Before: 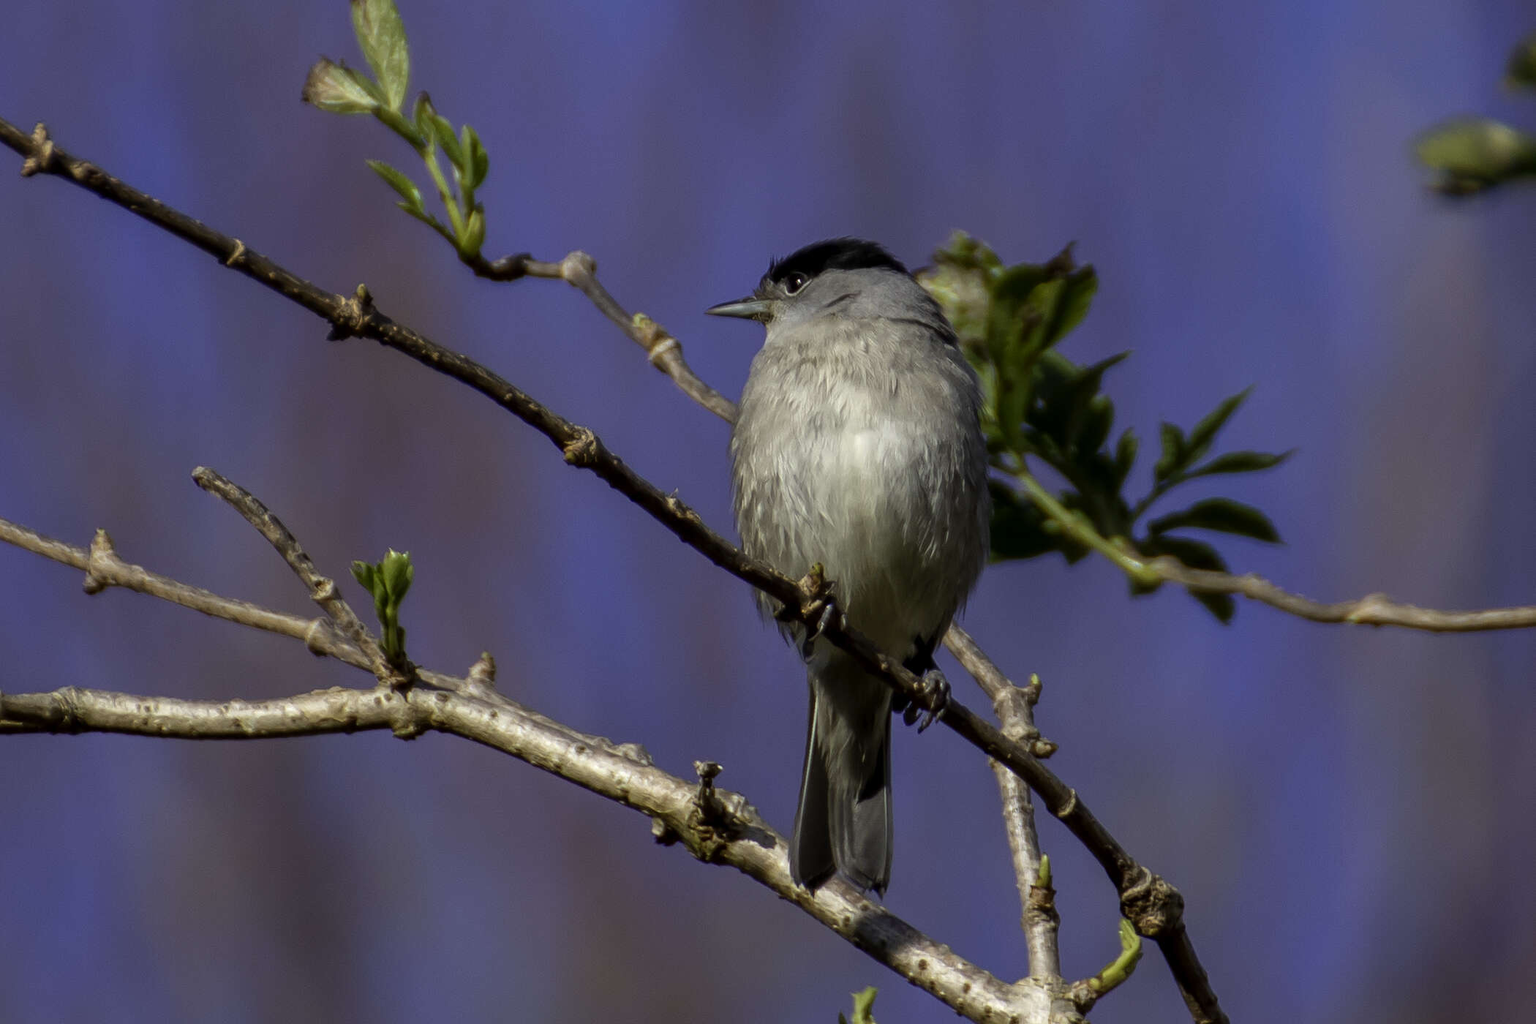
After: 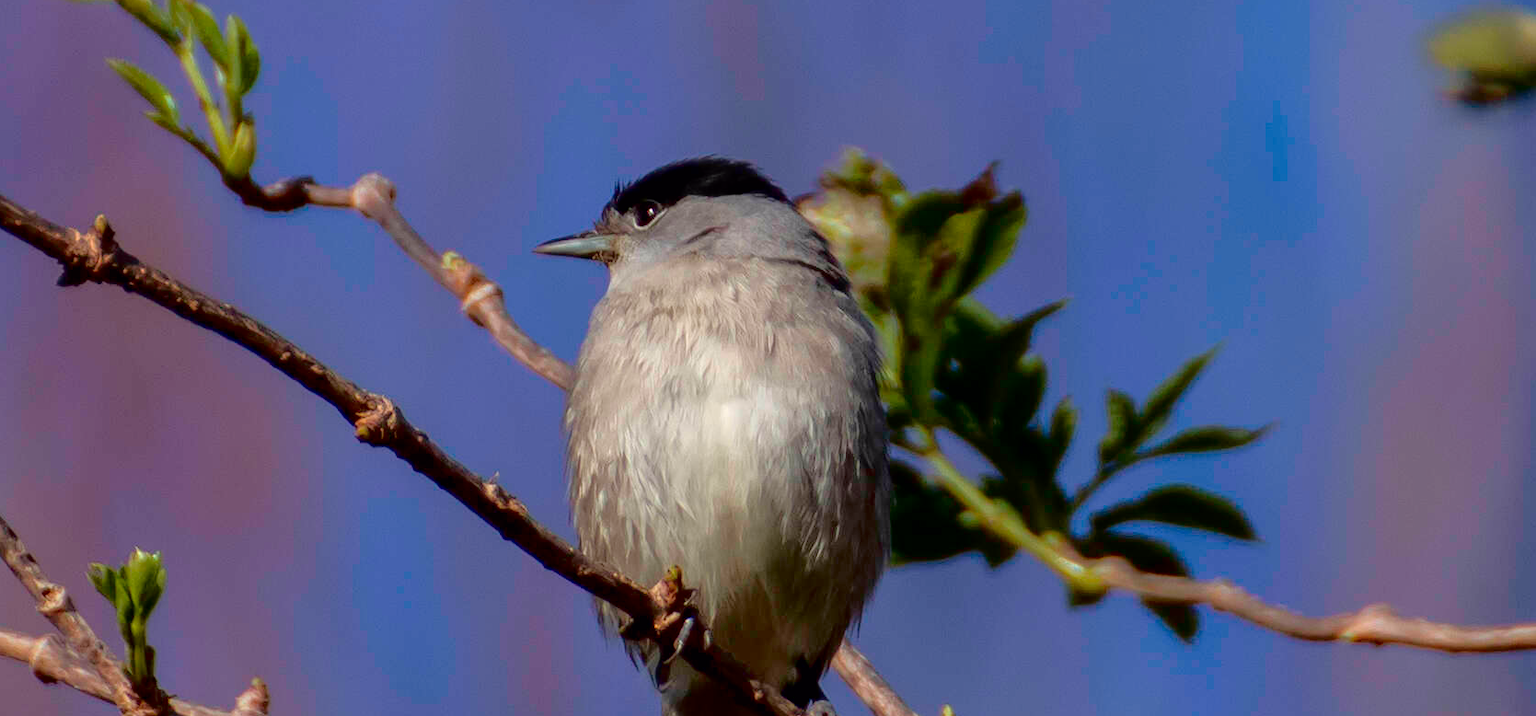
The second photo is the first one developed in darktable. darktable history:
tone curve: curves: ch0 [(0, 0) (0.126, 0.061) (0.362, 0.382) (0.498, 0.498) (0.706, 0.712) (1, 1)]; ch1 [(0, 0) (0.5, 0.505) (0.55, 0.578) (1, 1)]; ch2 [(0, 0) (0.44, 0.424) (0.489, 0.483) (0.537, 0.538) (1, 1)], color space Lab, independent channels, preserve colors none
crop: left 18.38%, top 11.092%, right 2.134%, bottom 33.217%
